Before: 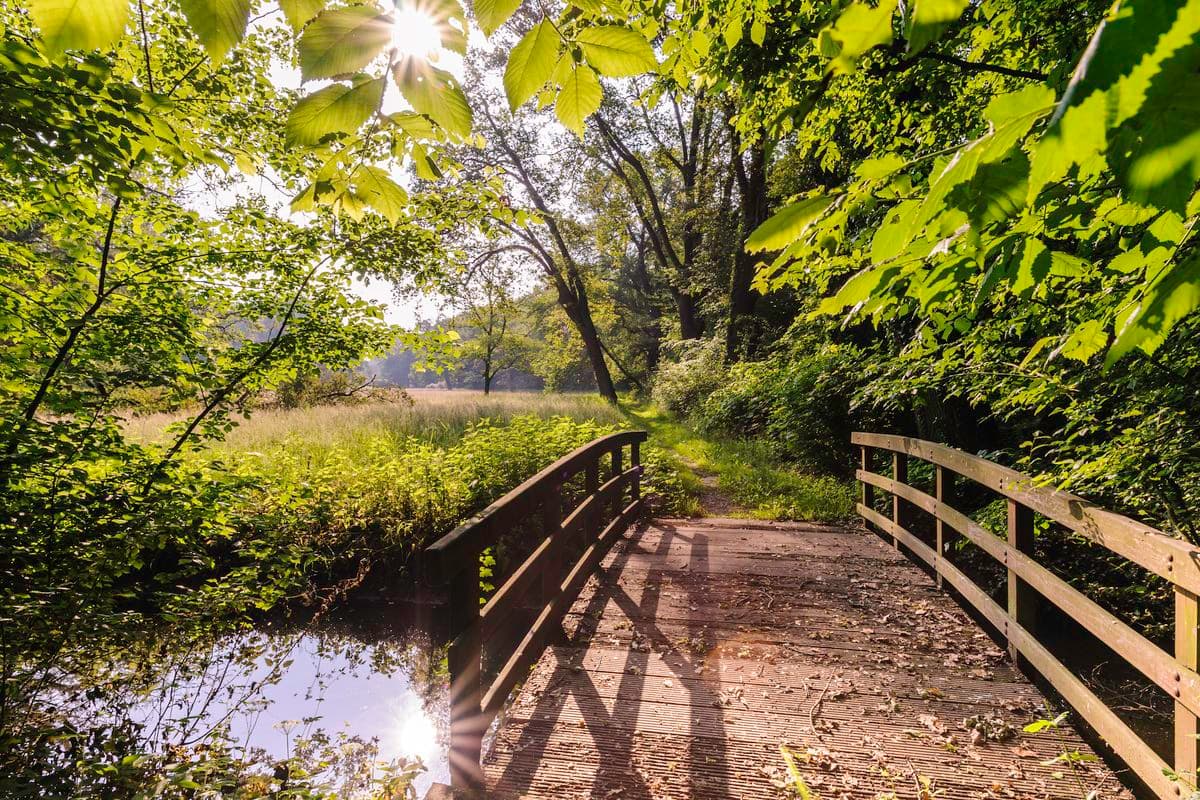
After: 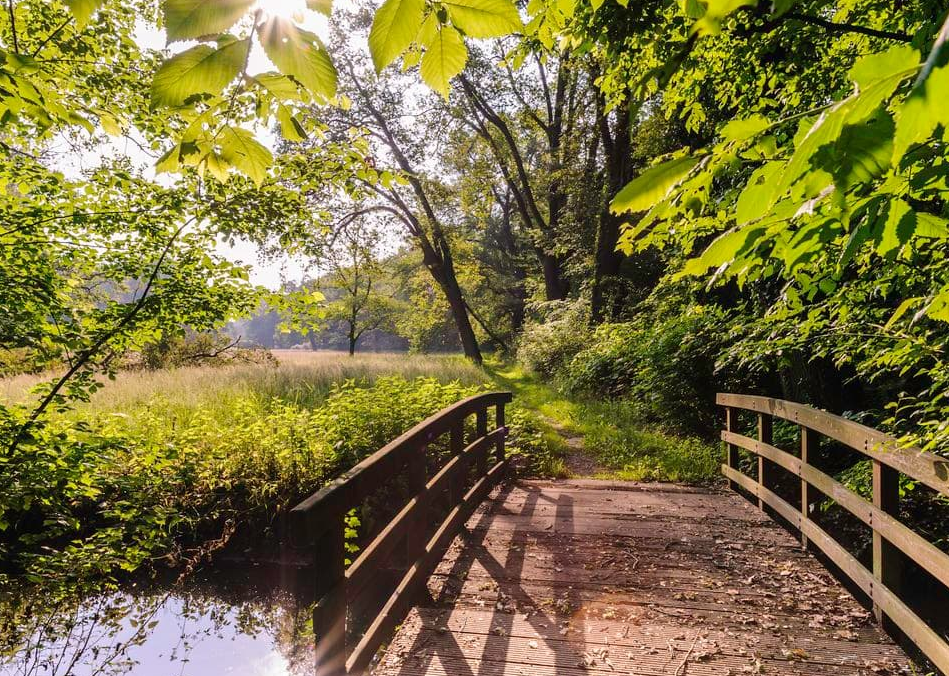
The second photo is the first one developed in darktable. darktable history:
crop: left 11.311%, top 4.923%, right 9.583%, bottom 10.484%
